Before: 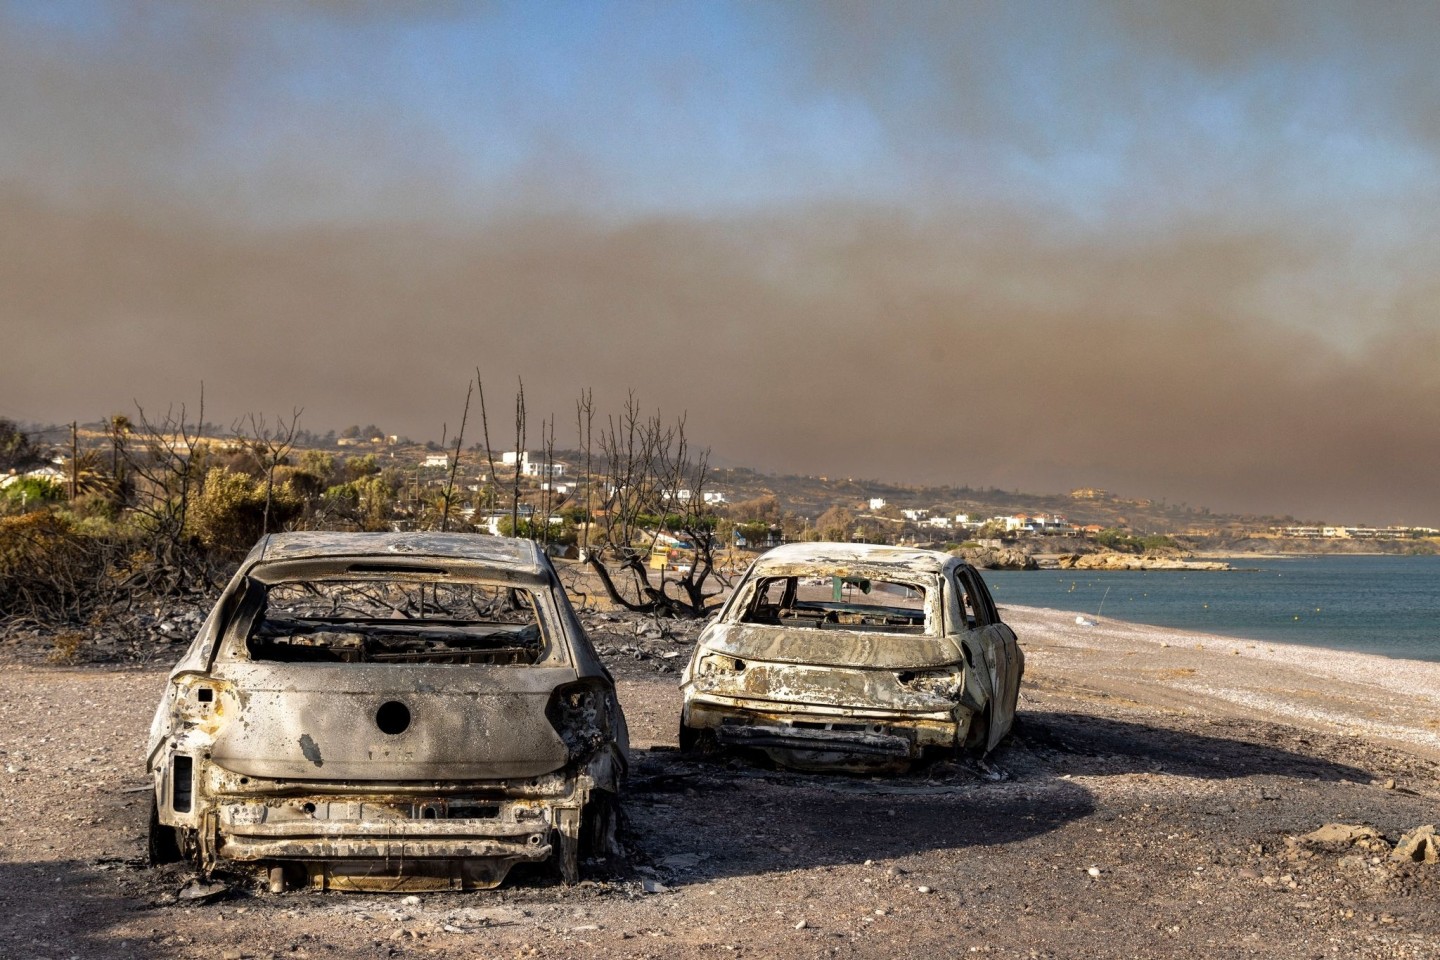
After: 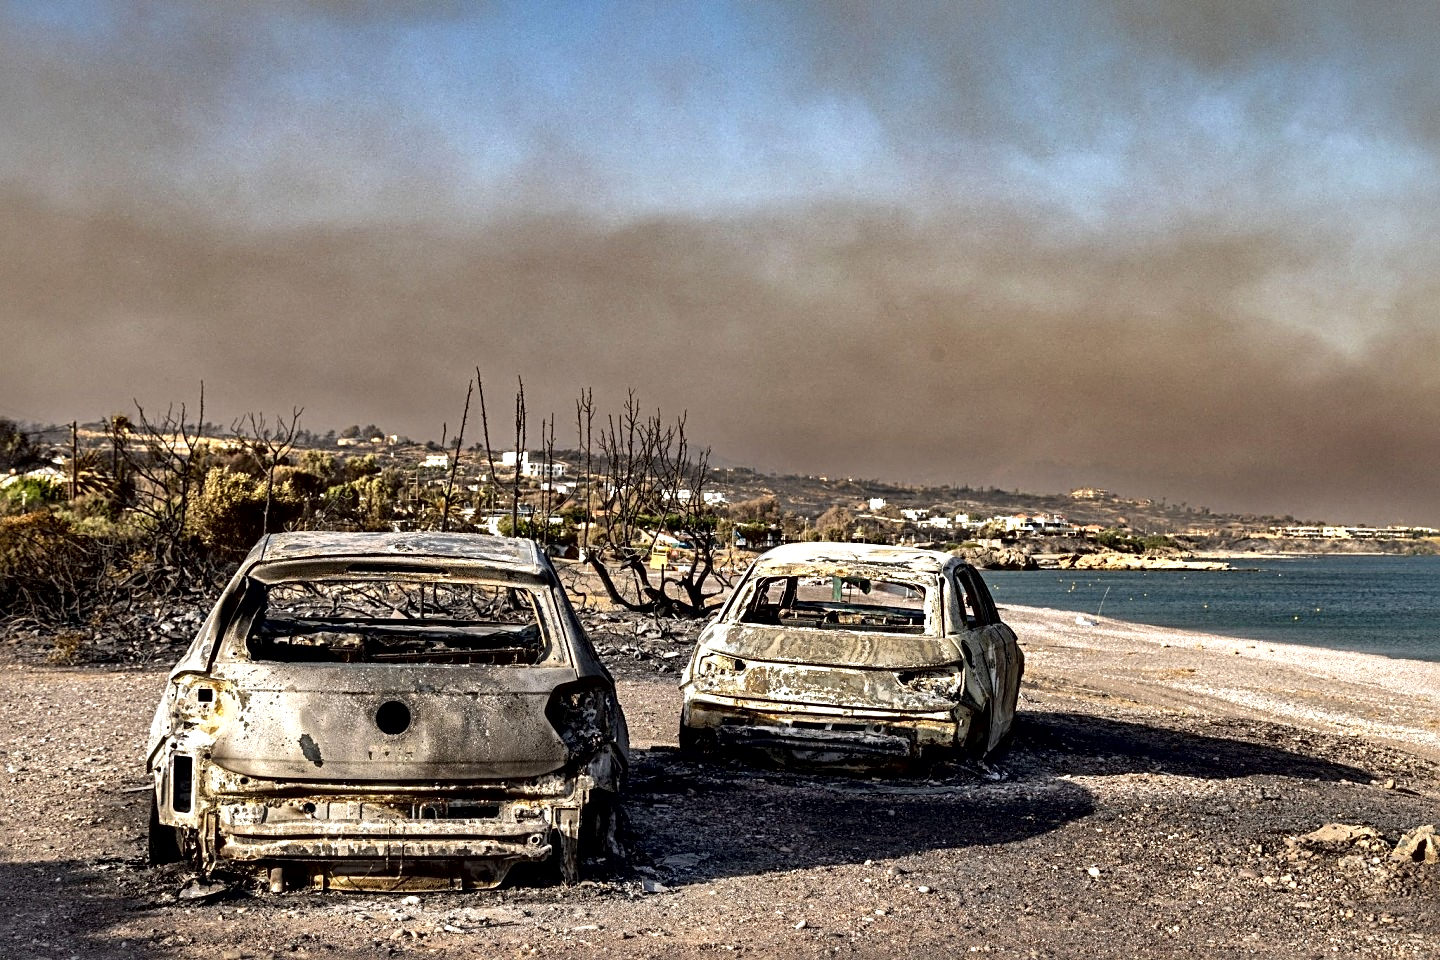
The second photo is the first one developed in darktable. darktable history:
sharpen: radius 3.099
shadows and highlights: radius 95.9, shadows -14.2, white point adjustment 0.2, highlights 32.25, compress 48.47%, soften with gaussian
local contrast: mode bilateral grid, contrast 45, coarseness 69, detail 213%, midtone range 0.2
